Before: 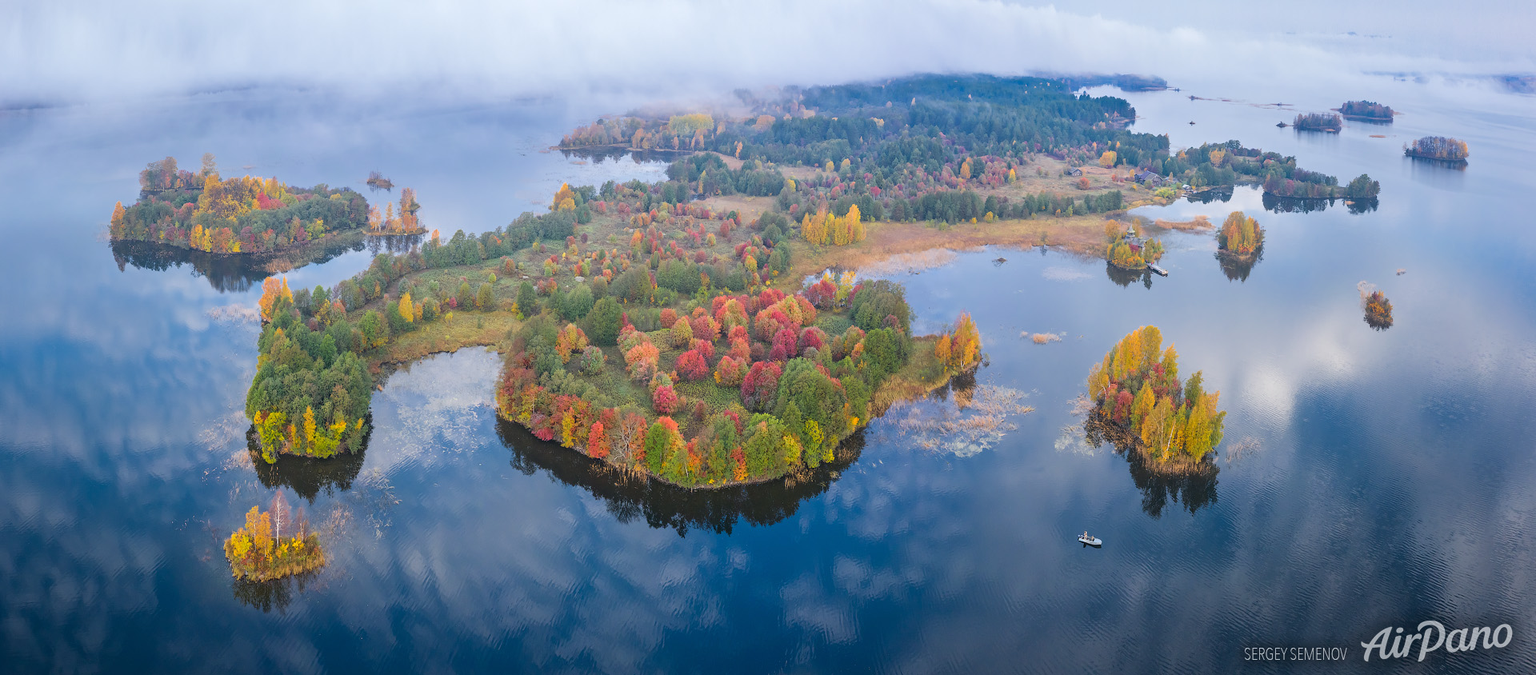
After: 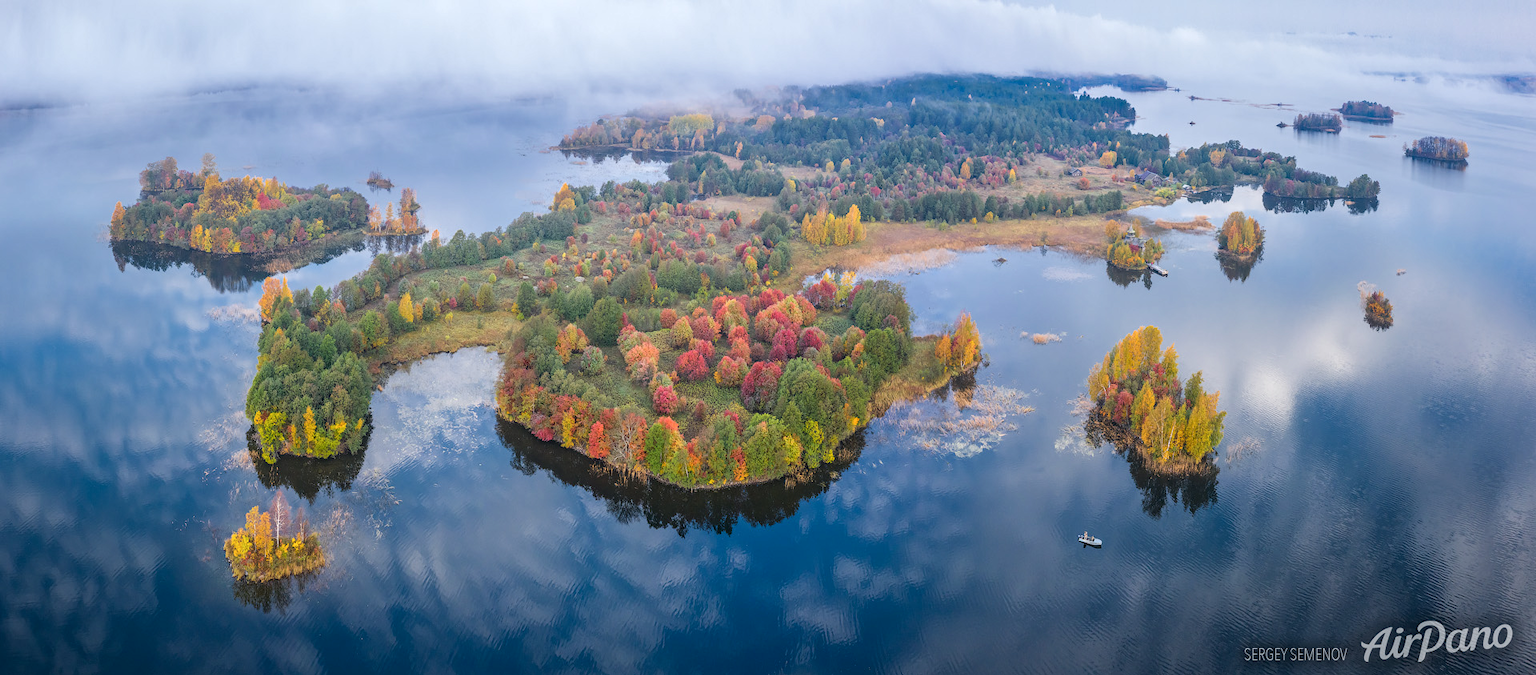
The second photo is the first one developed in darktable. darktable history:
exposure: exposure 0.292 EV, compensate exposure bias true, compensate highlight preservation false
local contrast: on, module defaults
